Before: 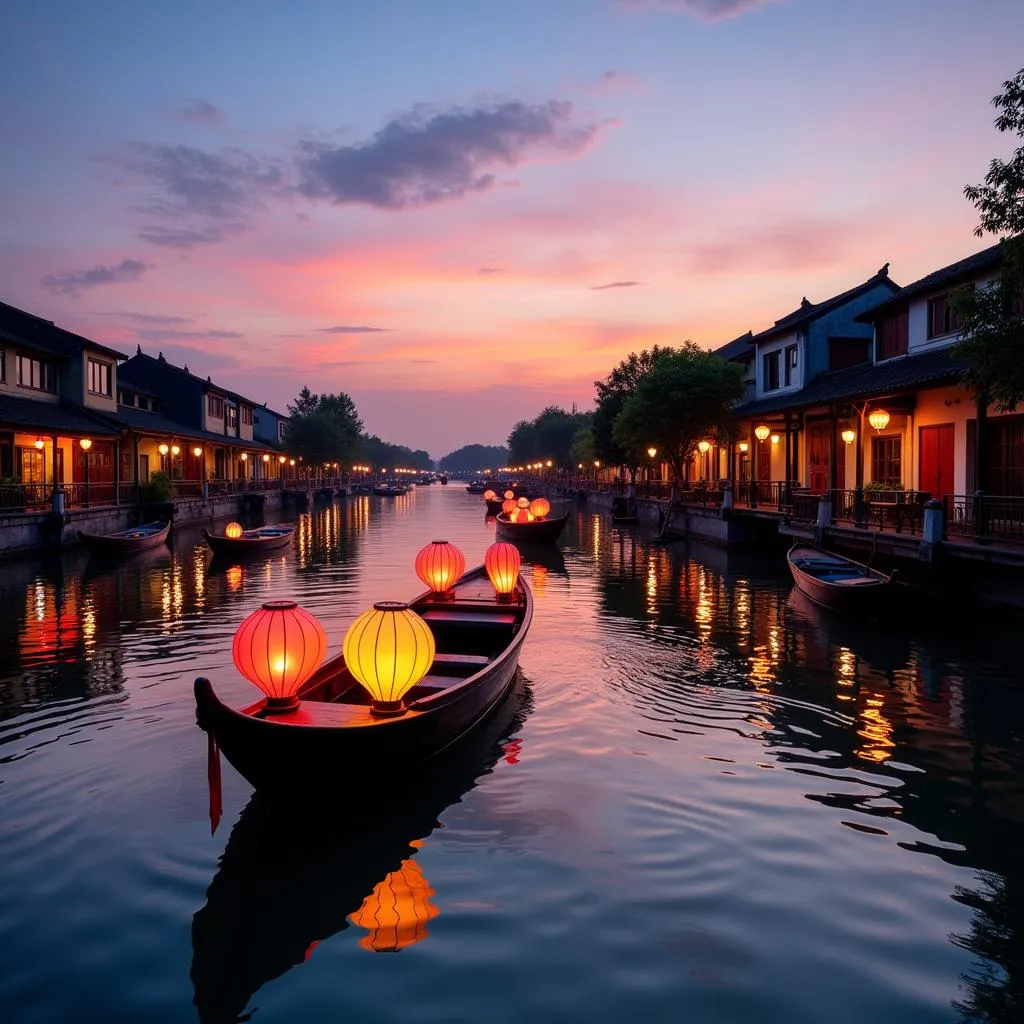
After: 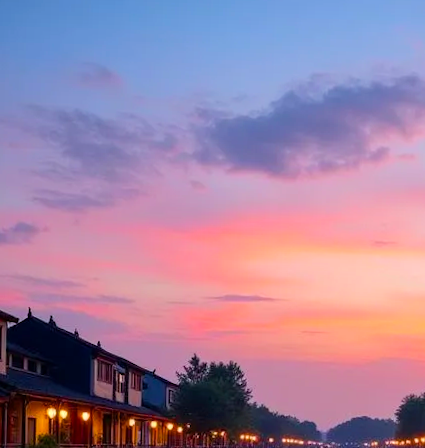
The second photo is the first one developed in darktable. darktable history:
crop and rotate: left 10.817%, top 0.062%, right 47.194%, bottom 53.626%
rotate and perspective: rotation 1.57°, crop left 0.018, crop right 0.982, crop top 0.039, crop bottom 0.961
color balance rgb: perceptual saturation grading › global saturation 25%, perceptual brilliance grading › mid-tones 10%, perceptual brilliance grading › shadows 15%, global vibrance 20%
